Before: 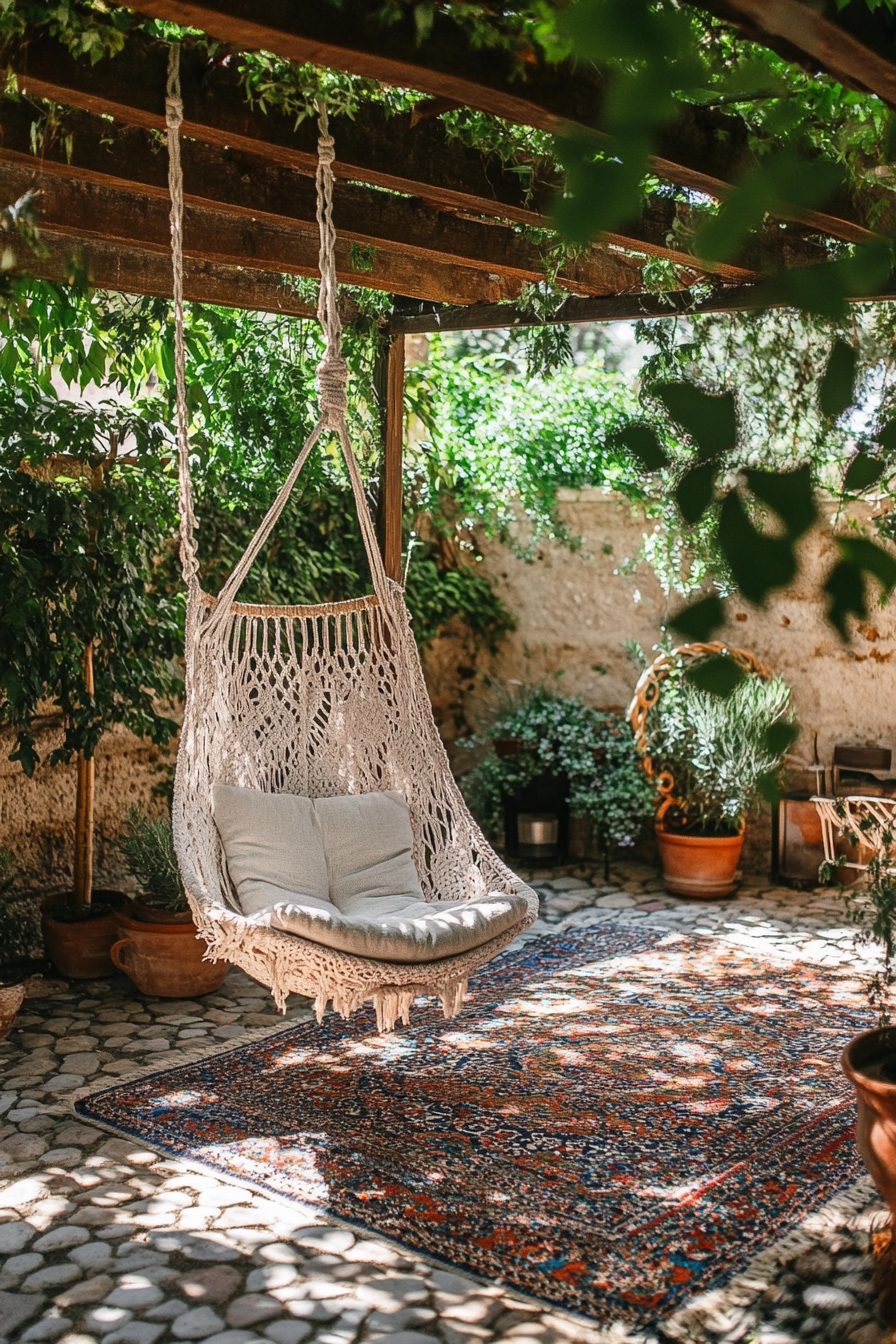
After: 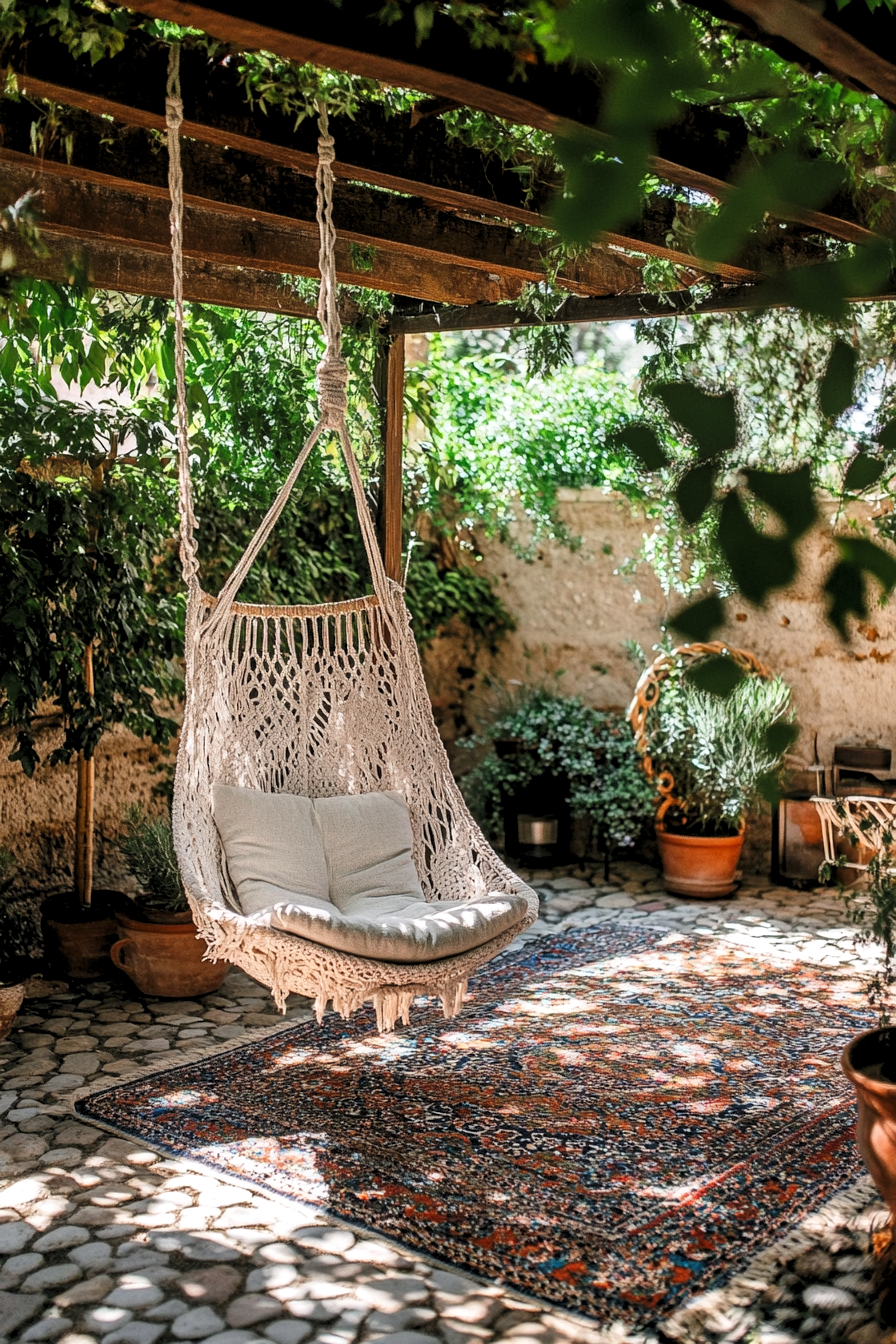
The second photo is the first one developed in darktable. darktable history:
levels: black 0.017%, gray 50.76%, levels [0.073, 0.497, 0.972]
